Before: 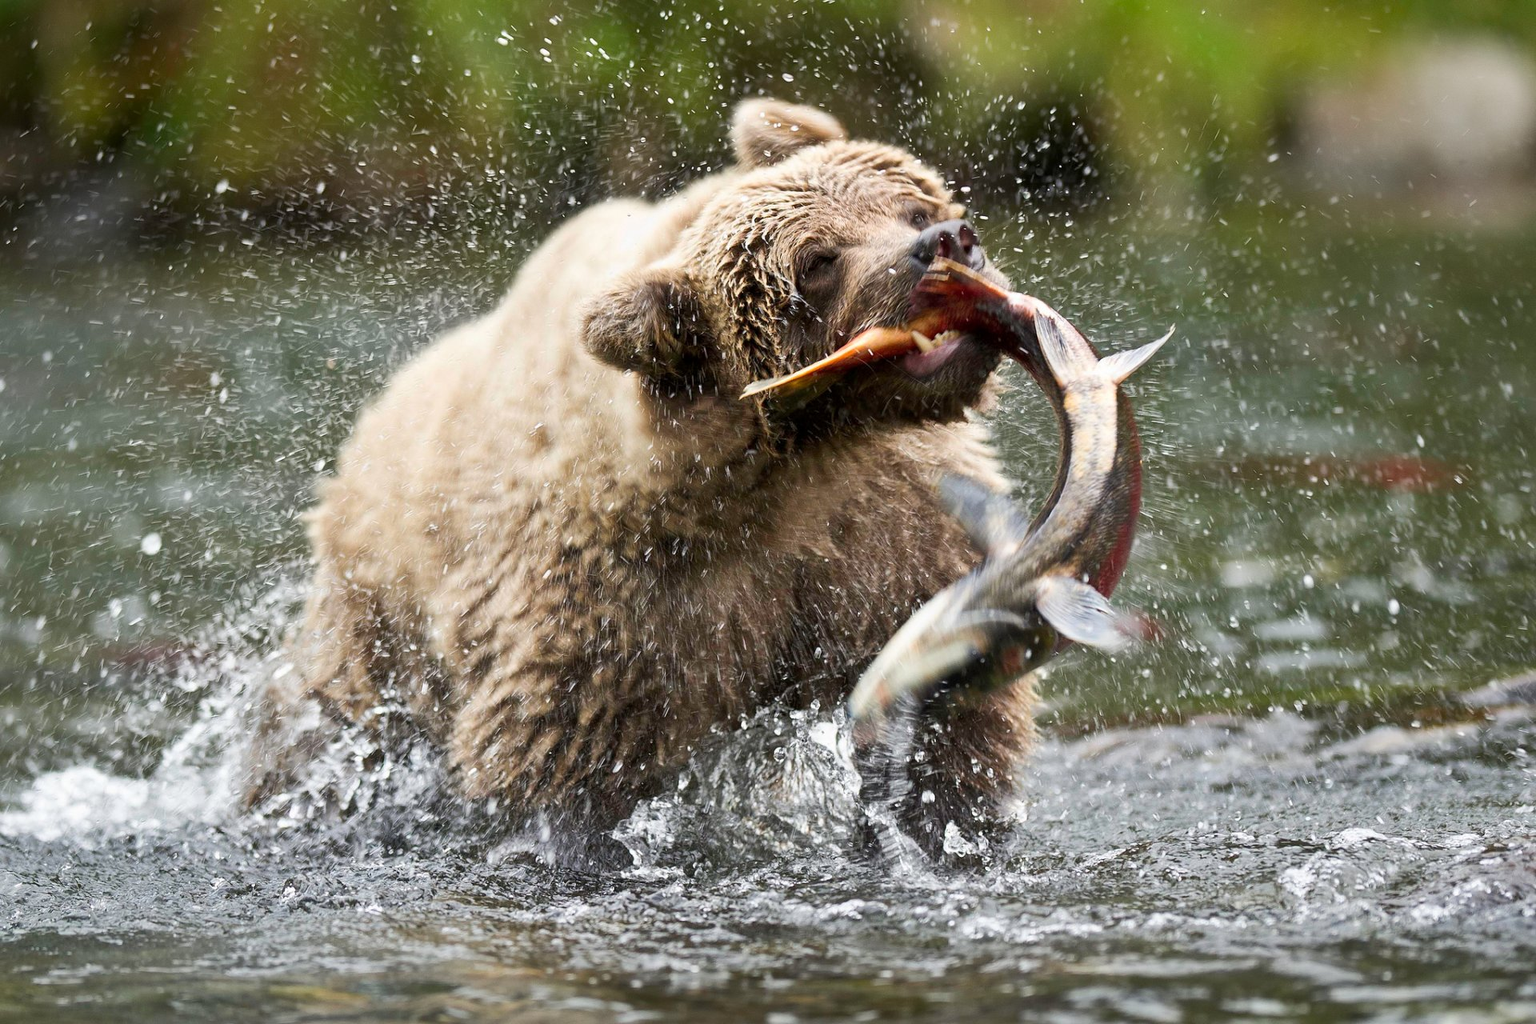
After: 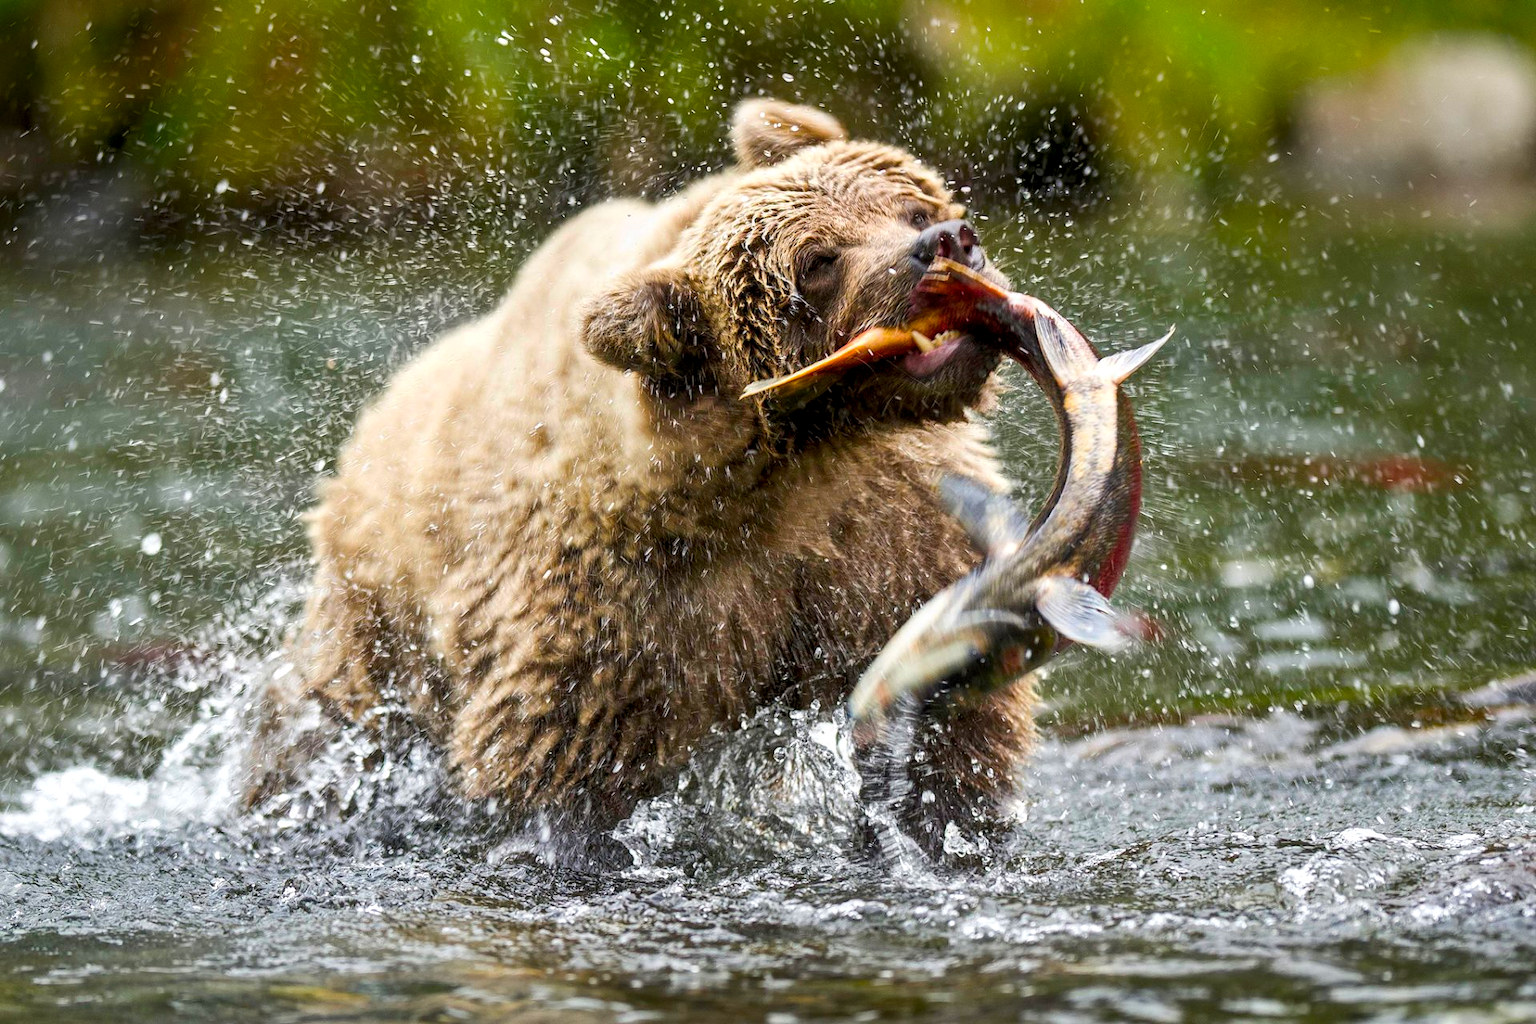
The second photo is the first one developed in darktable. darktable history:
local contrast: detail 130%
color balance rgb: perceptual saturation grading › global saturation 30.314%, global vibrance 20%
